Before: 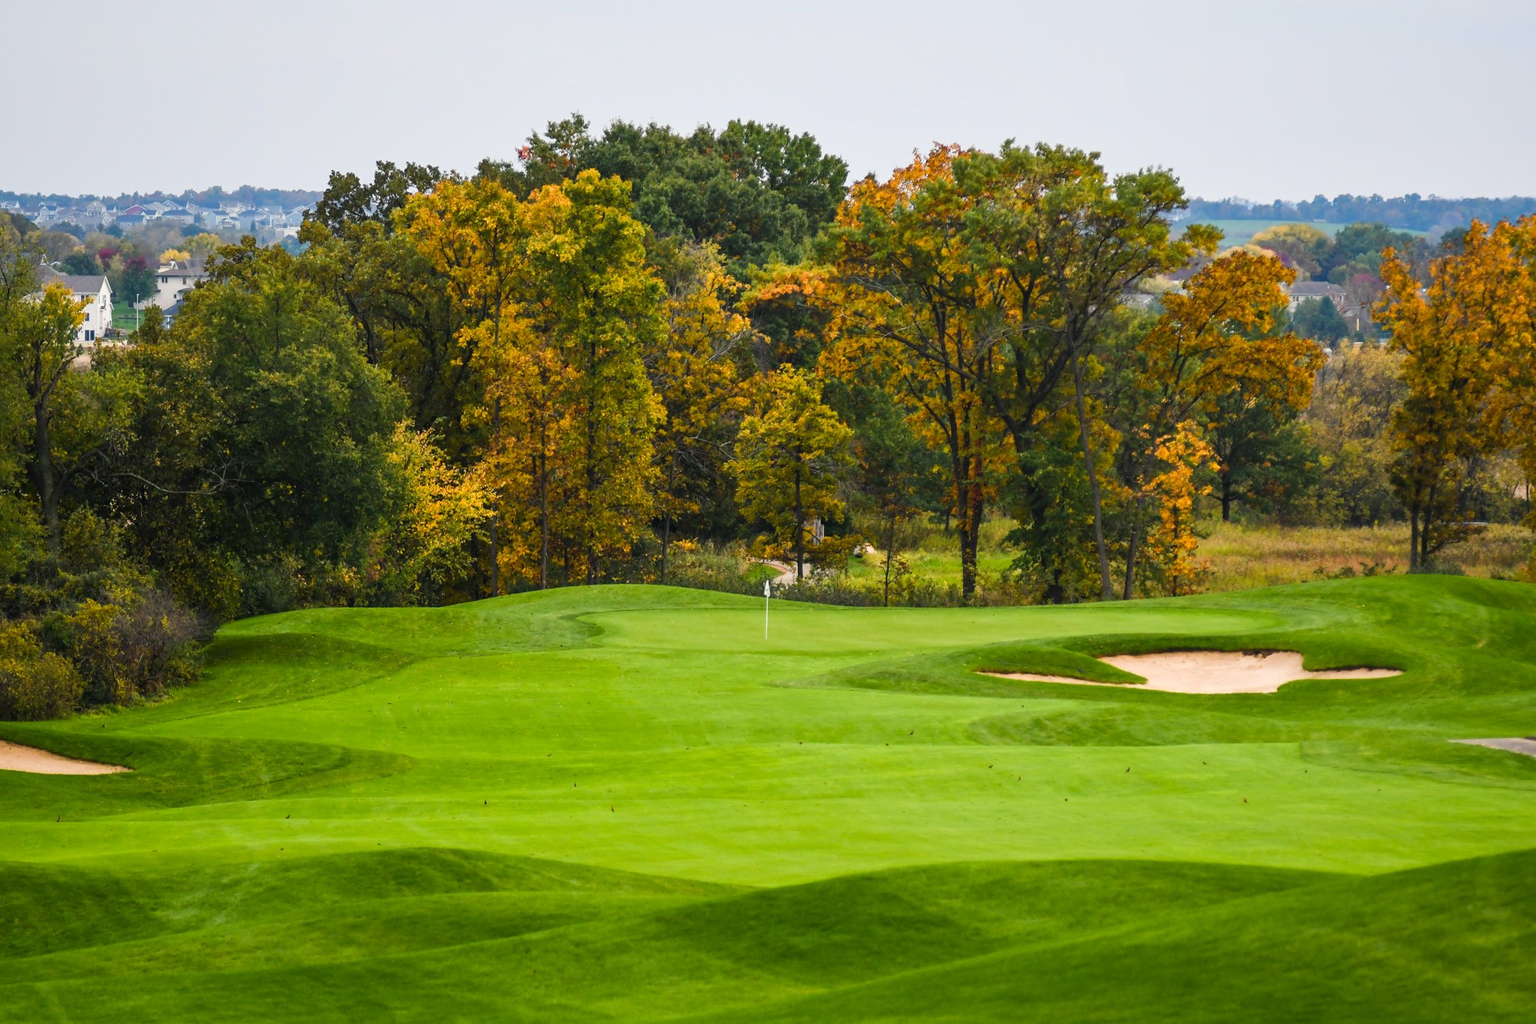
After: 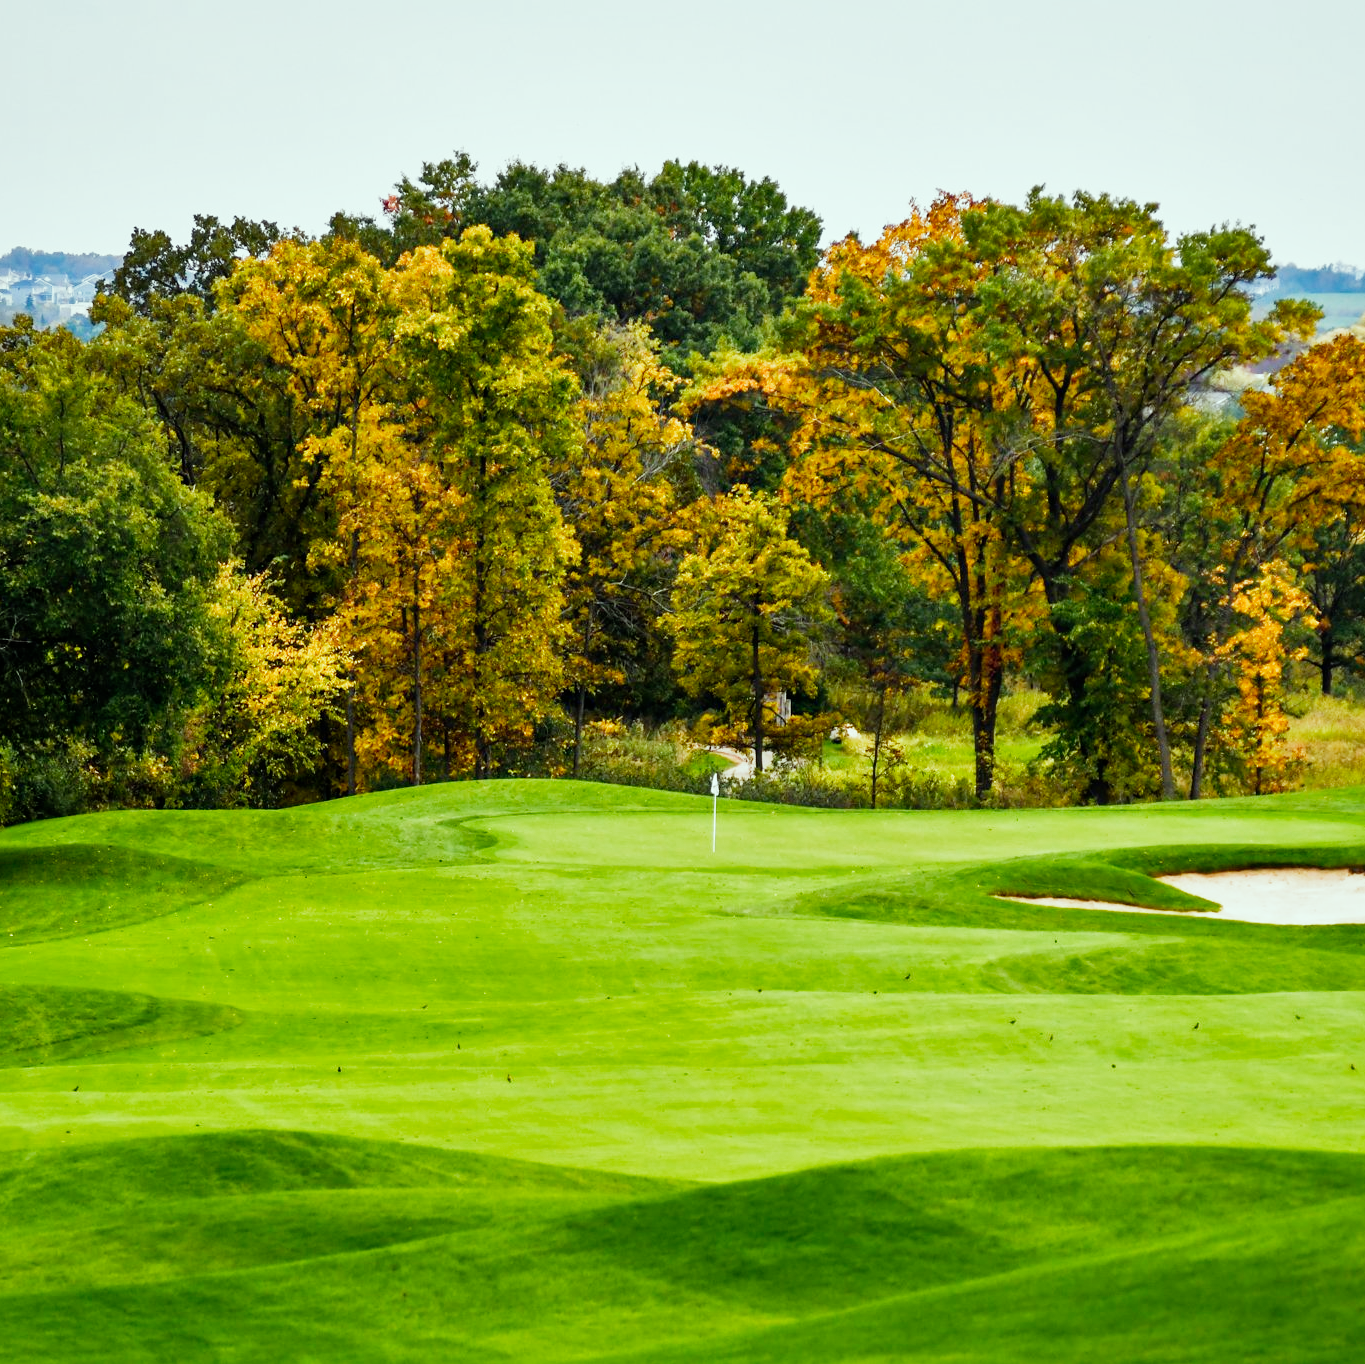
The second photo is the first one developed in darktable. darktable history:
color correction: highlights a* -6.69, highlights b* 0.49
filmic rgb: middle gray luminance 12.74%, black relative exposure -10.13 EV, white relative exposure 3.47 EV, threshold 6 EV, target black luminance 0%, hardness 5.74, latitude 44.69%, contrast 1.221, highlights saturation mix 5%, shadows ↔ highlights balance 26.78%, add noise in highlights 0, preserve chrominance no, color science v3 (2019), use custom middle-gray values true, iterations of high-quality reconstruction 0, contrast in highlights soft, enable highlight reconstruction true
shadows and highlights: soften with gaussian
crop and rotate: left 15.055%, right 18.278%
